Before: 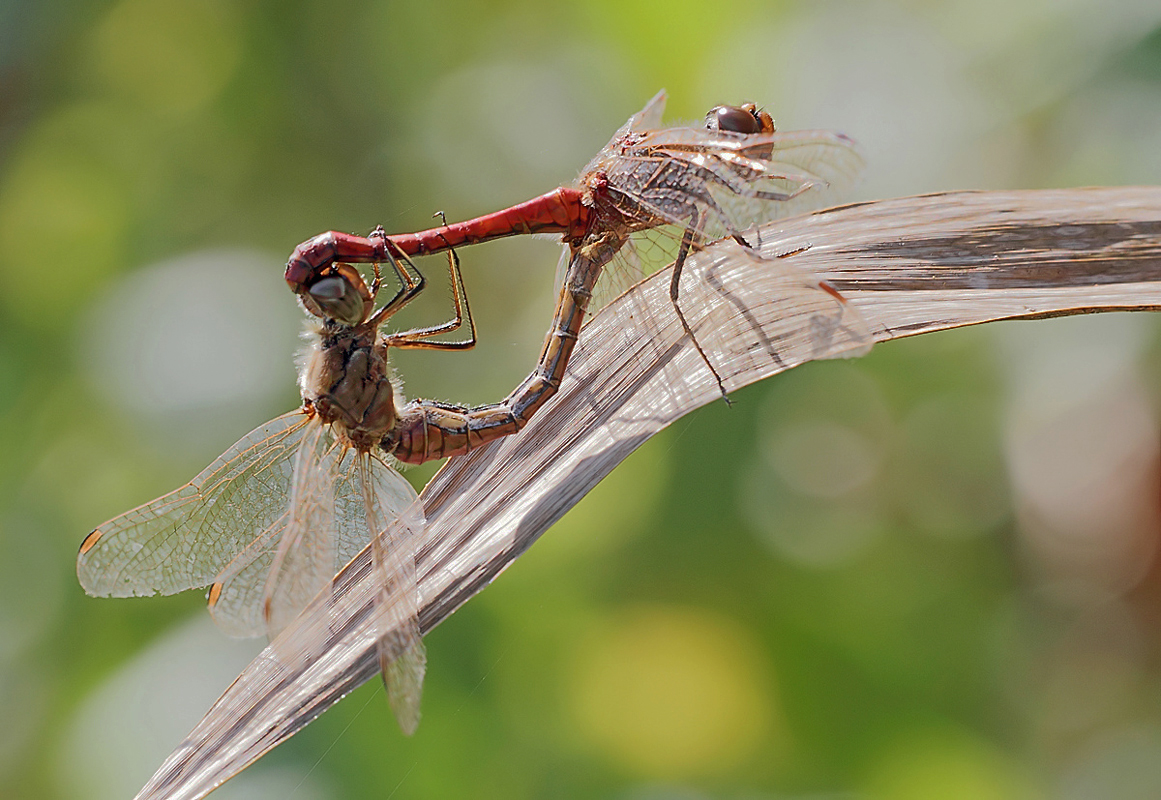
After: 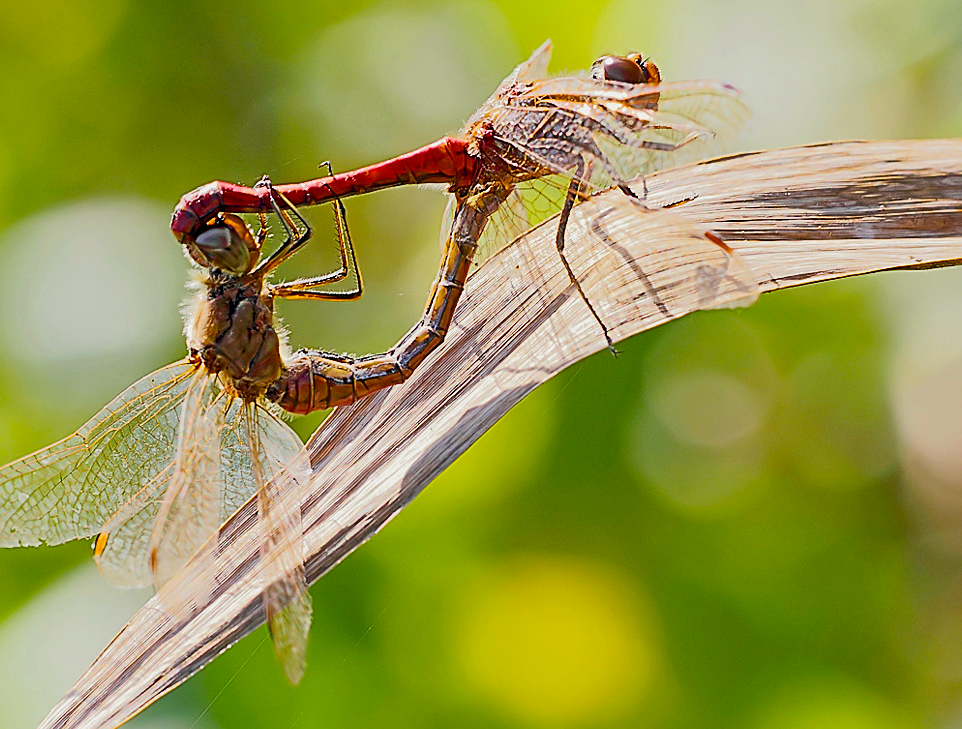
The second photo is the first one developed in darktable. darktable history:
contrast brightness saturation: contrast 0.051
sharpen: on, module defaults
exposure: exposure -0.251 EV, compensate highlight preservation false
tone curve: curves: ch0 [(0, 0) (0.003, 0.014) (0.011, 0.019) (0.025, 0.028) (0.044, 0.044) (0.069, 0.069) (0.1, 0.1) (0.136, 0.131) (0.177, 0.168) (0.224, 0.206) (0.277, 0.255) (0.335, 0.309) (0.399, 0.374) (0.468, 0.452) (0.543, 0.535) (0.623, 0.623) (0.709, 0.72) (0.801, 0.815) (0.898, 0.898) (1, 1)], color space Lab, independent channels, preserve colors none
base curve: curves: ch0 [(0, 0) (0.088, 0.125) (0.176, 0.251) (0.354, 0.501) (0.613, 0.749) (1, 0.877)], preserve colors none
crop: left 9.834%, top 6.288%, right 7.306%, bottom 2.351%
color balance rgb: highlights gain › luminance 7.54%, highlights gain › chroma 1.916%, highlights gain › hue 90.39°, linear chroma grading › shadows 10.322%, linear chroma grading › highlights 9.017%, linear chroma grading › global chroma 14.524%, linear chroma grading › mid-tones 14.694%, perceptual saturation grading › global saturation 24.911%
